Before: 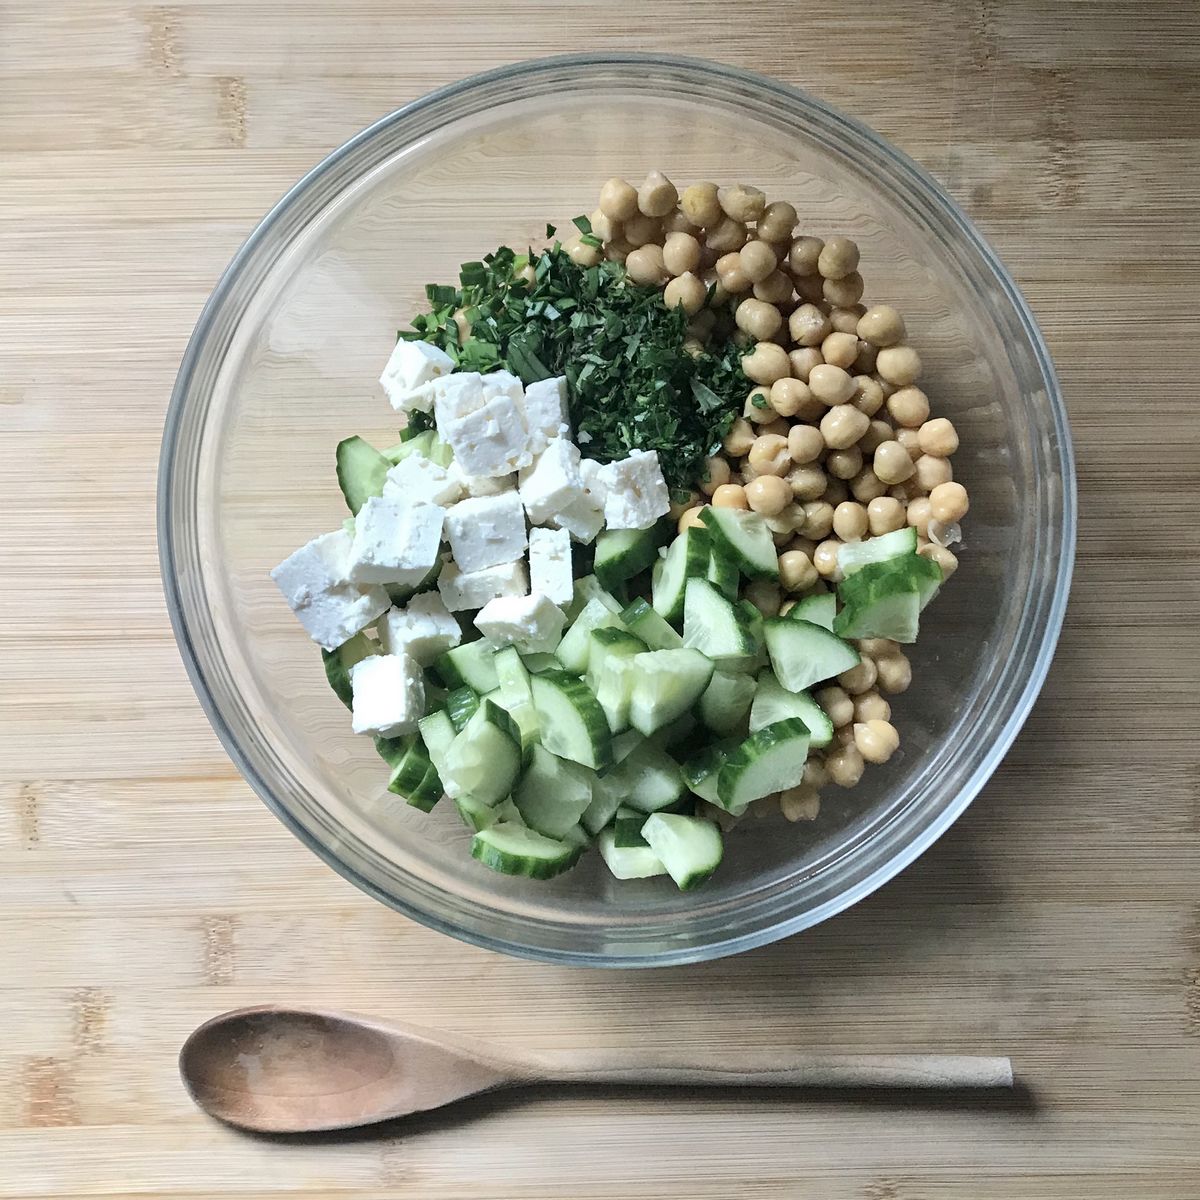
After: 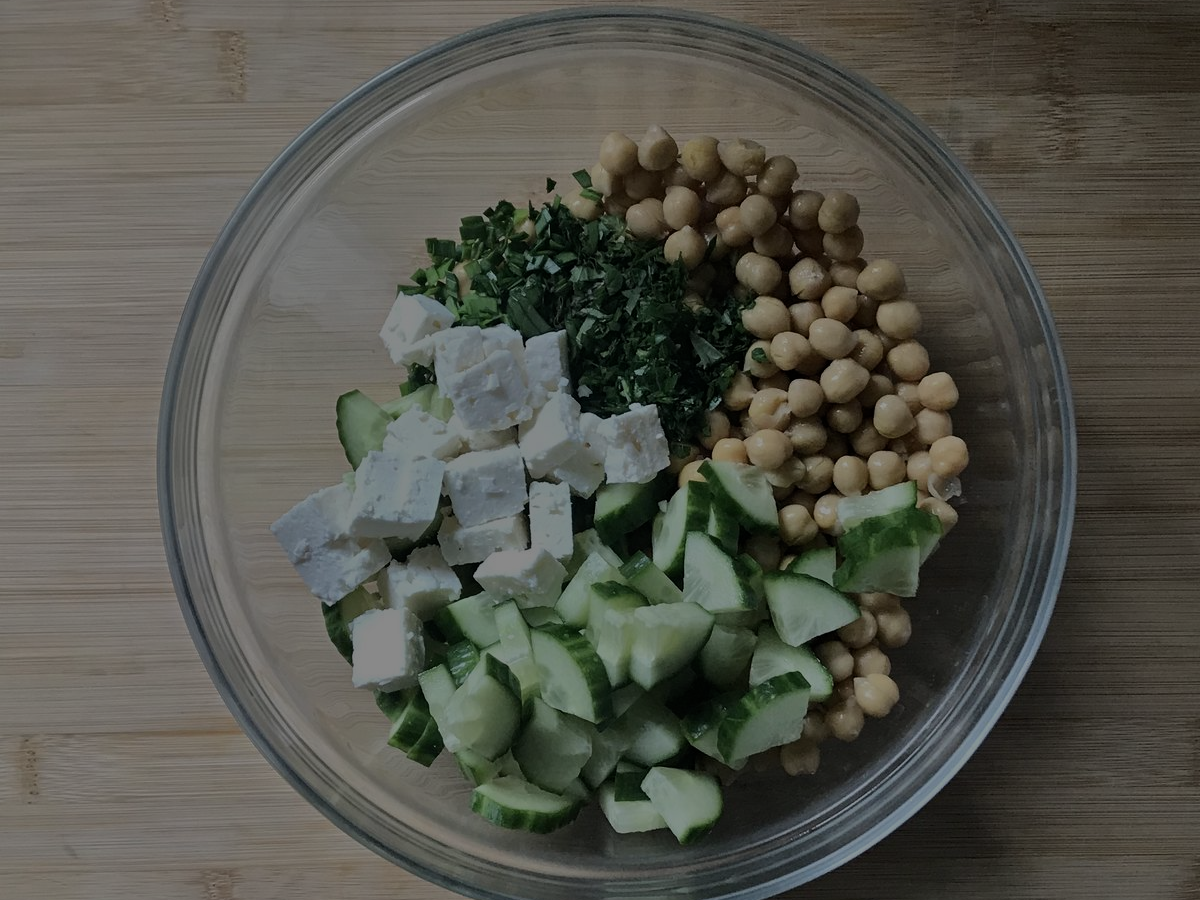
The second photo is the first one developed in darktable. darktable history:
crop: top 3.857%, bottom 21.132%
tone equalizer: -8 EV -2 EV, -7 EV -2 EV, -6 EV -2 EV, -5 EV -2 EV, -4 EV -2 EV, -3 EV -2 EV, -2 EV -2 EV, -1 EV -1.63 EV, +0 EV -2 EV
